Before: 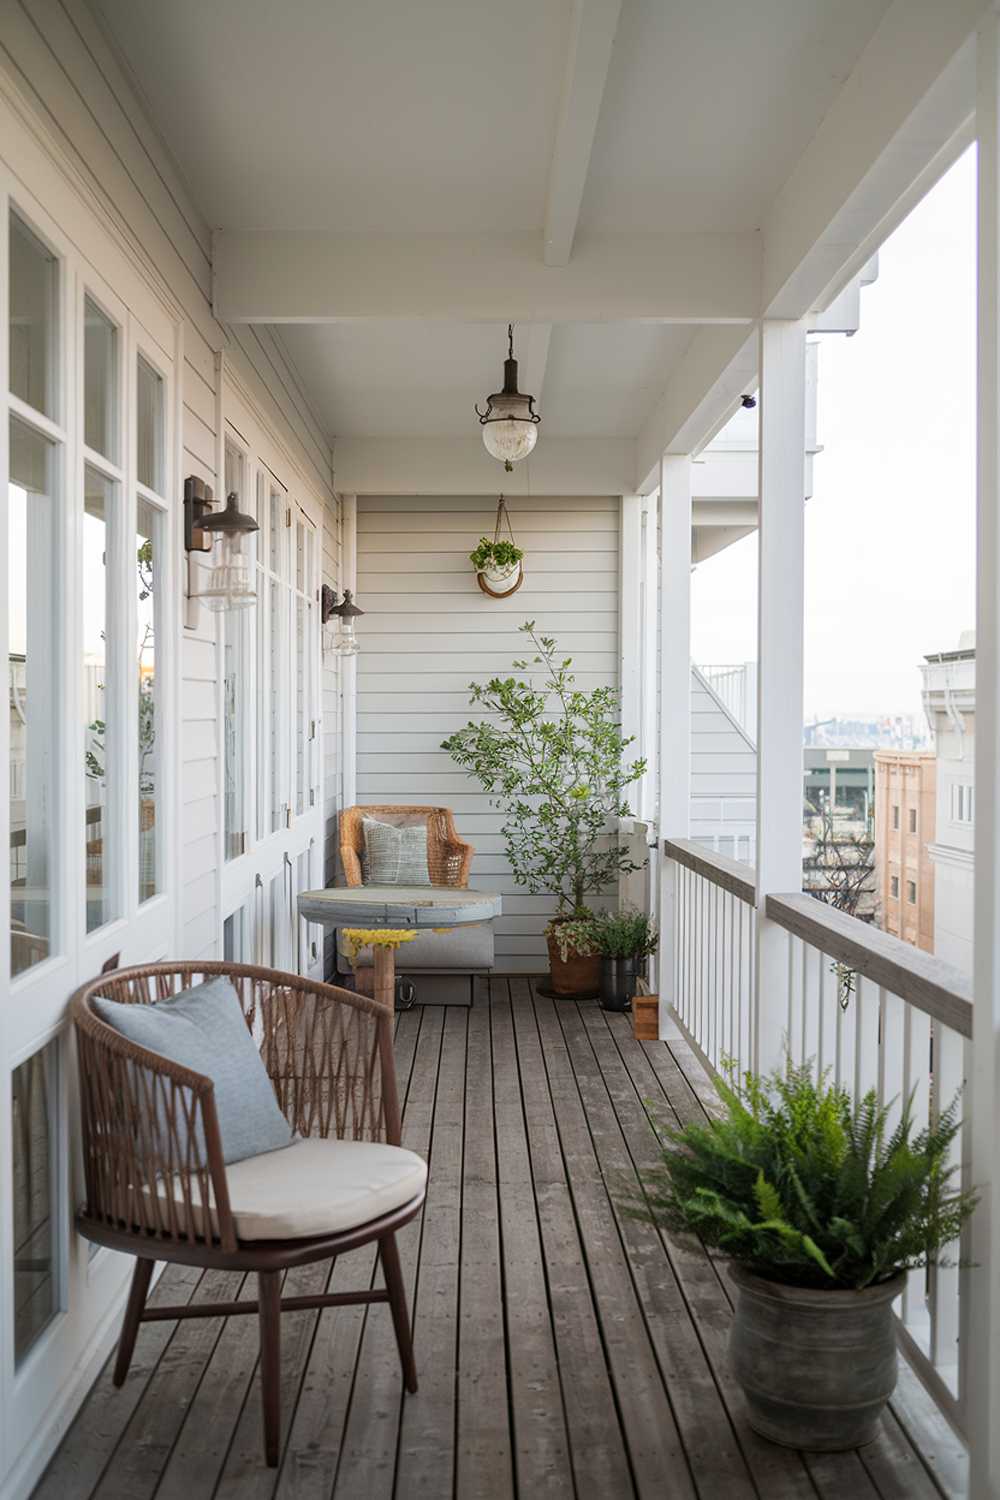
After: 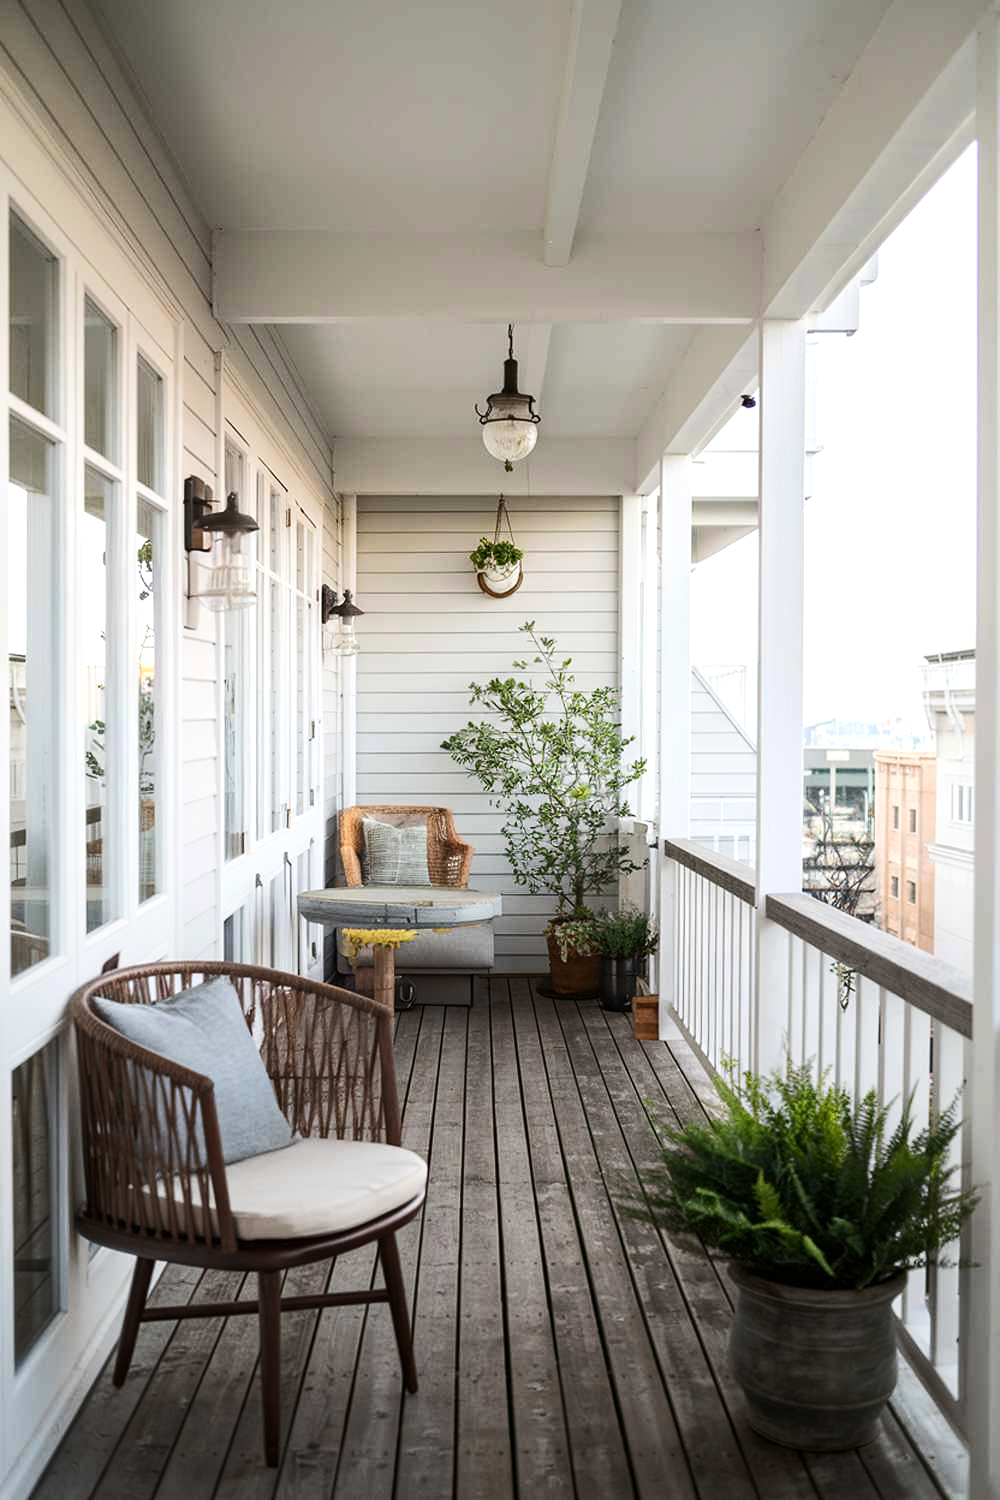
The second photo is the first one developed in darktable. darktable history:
tone equalizer: -8 EV -0.417 EV, -7 EV -0.389 EV, -6 EV -0.333 EV, -5 EV -0.222 EV, -3 EV 0.222 EV, -2 EV 0.333 EV, -1 EV 0.389 EV, +0 EV 0.417 EV, edges refinement/feathering 500, mask exposure compensation -1.57 EV, preserve details no
contrast brightness saturation: contrast 0.14
